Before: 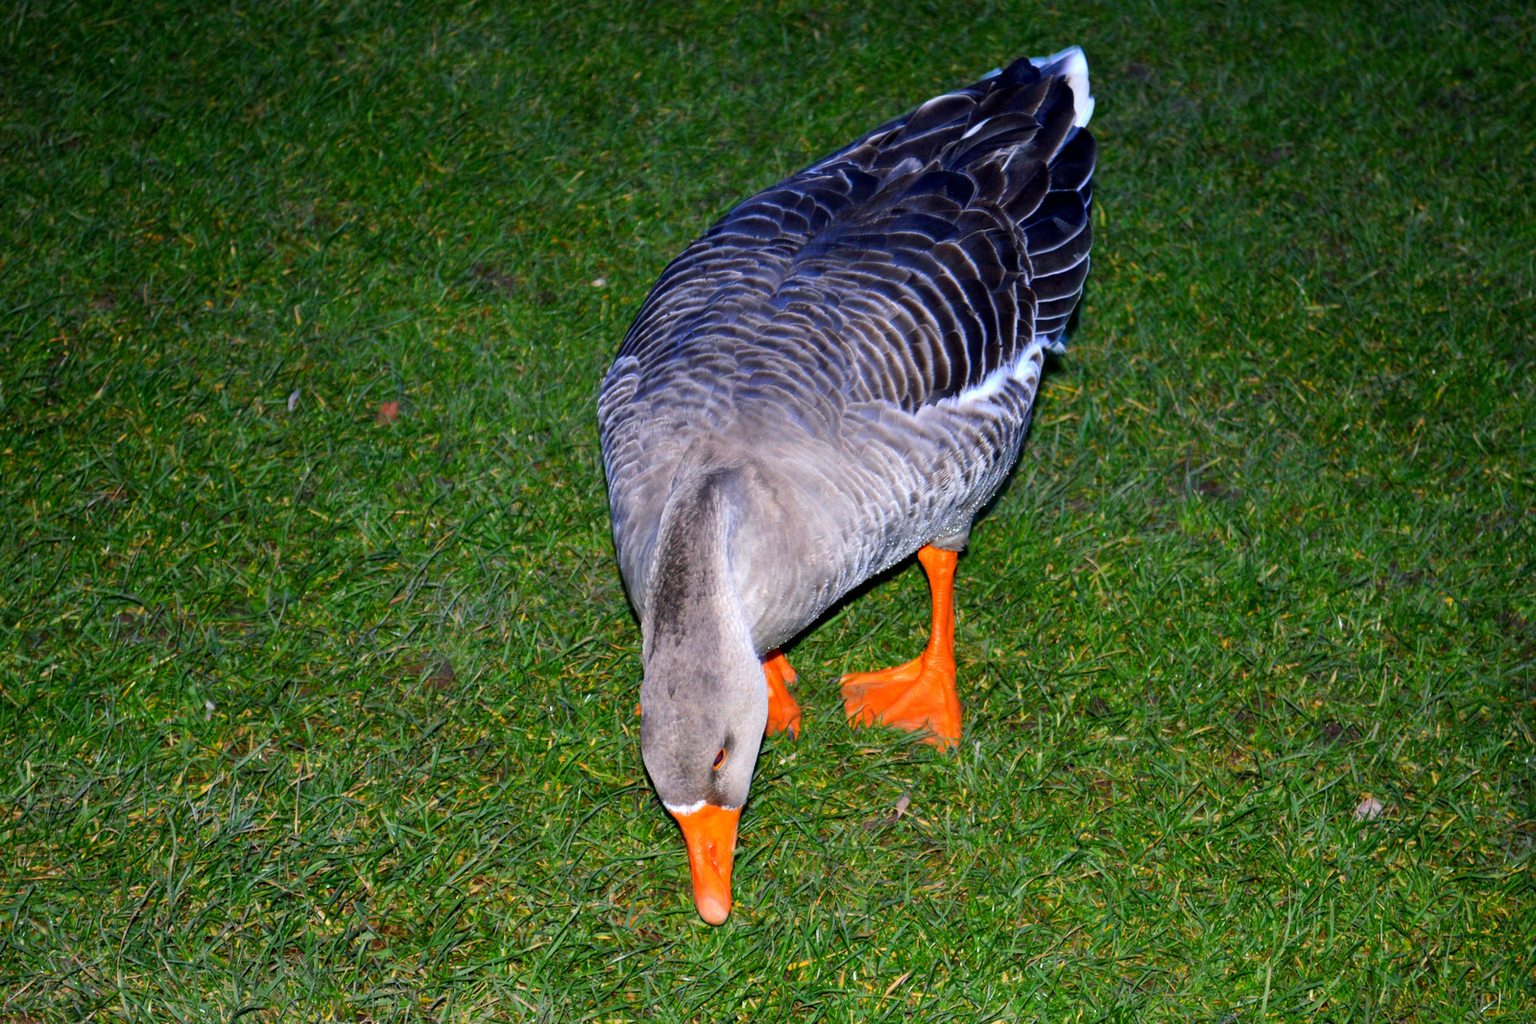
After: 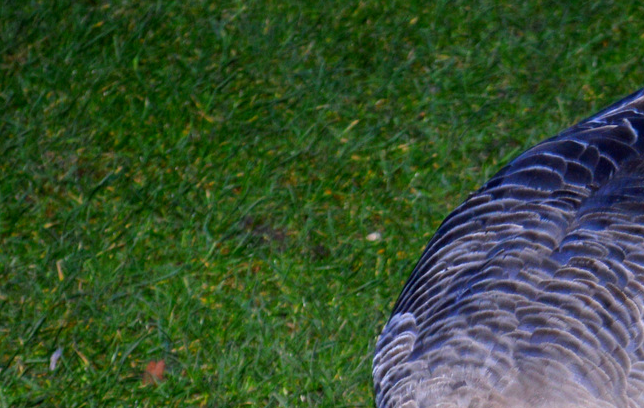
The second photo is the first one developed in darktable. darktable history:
crop: left 15.678%, top 5.456%, right 44.067%, bottom 56.213%
